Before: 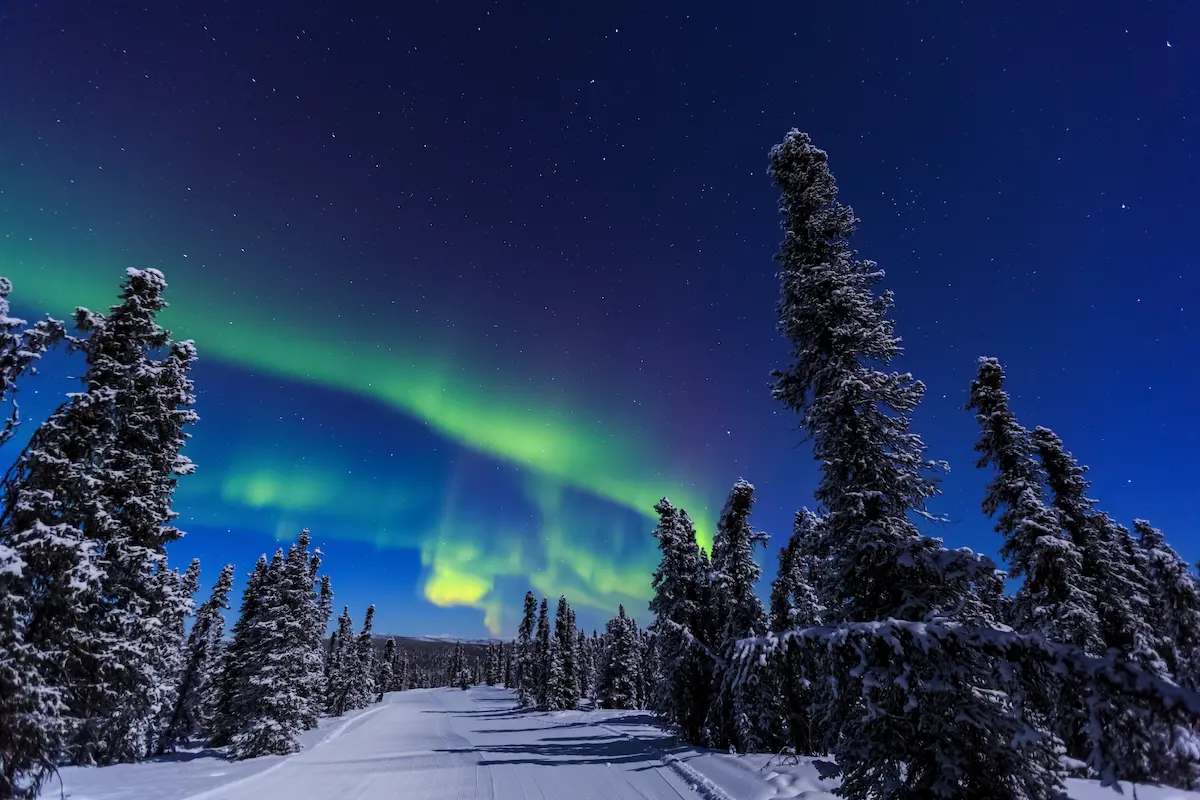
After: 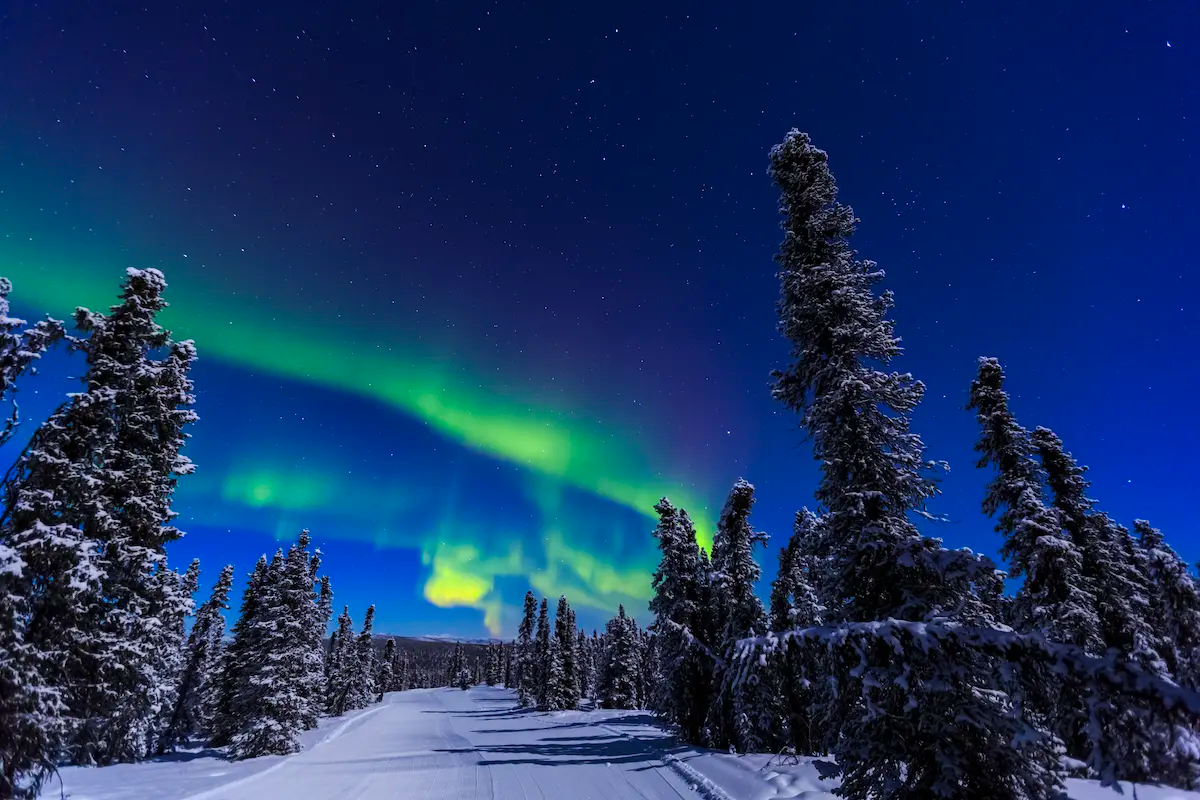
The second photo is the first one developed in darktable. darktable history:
contrast brightness saturation: contrast 0.08, saturation 0.2
color balance rgb: shadows fall-off 101%, linear chroma grading › mid-tones 7.63%, perceptual saturation grading › mid-tones 11.68%, mask middle-gray fulcrum 22.45%, global vibrance 10.11%, saturation formula JzAzBz (2021)
